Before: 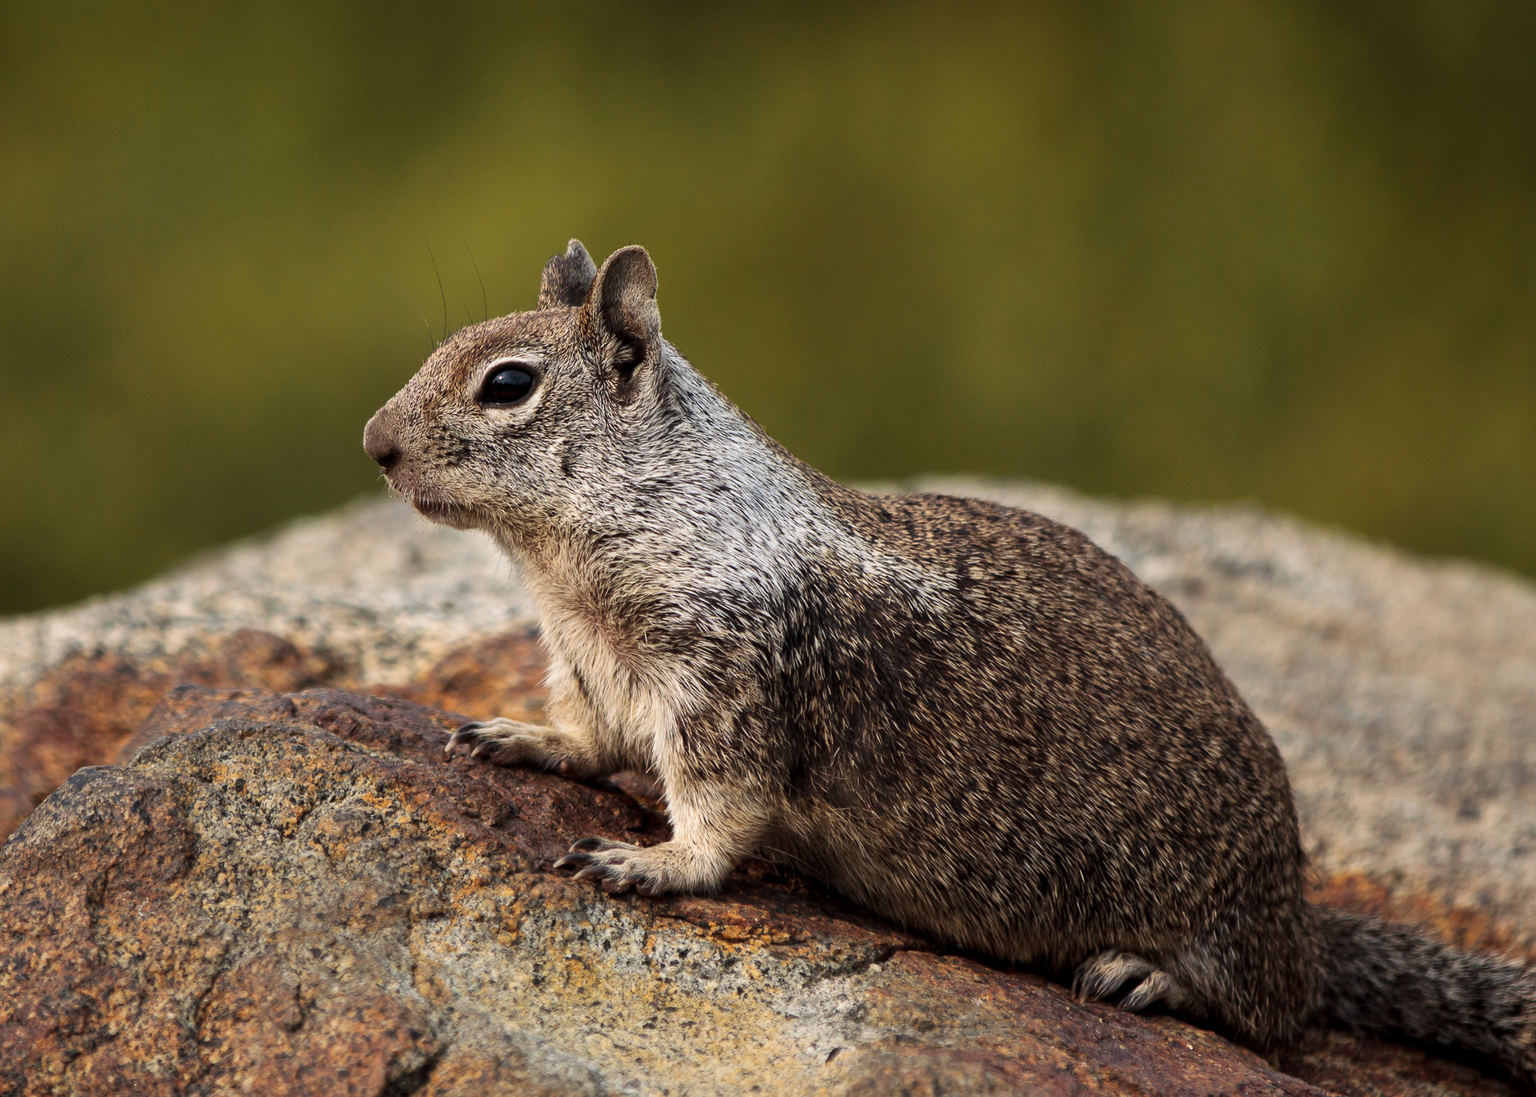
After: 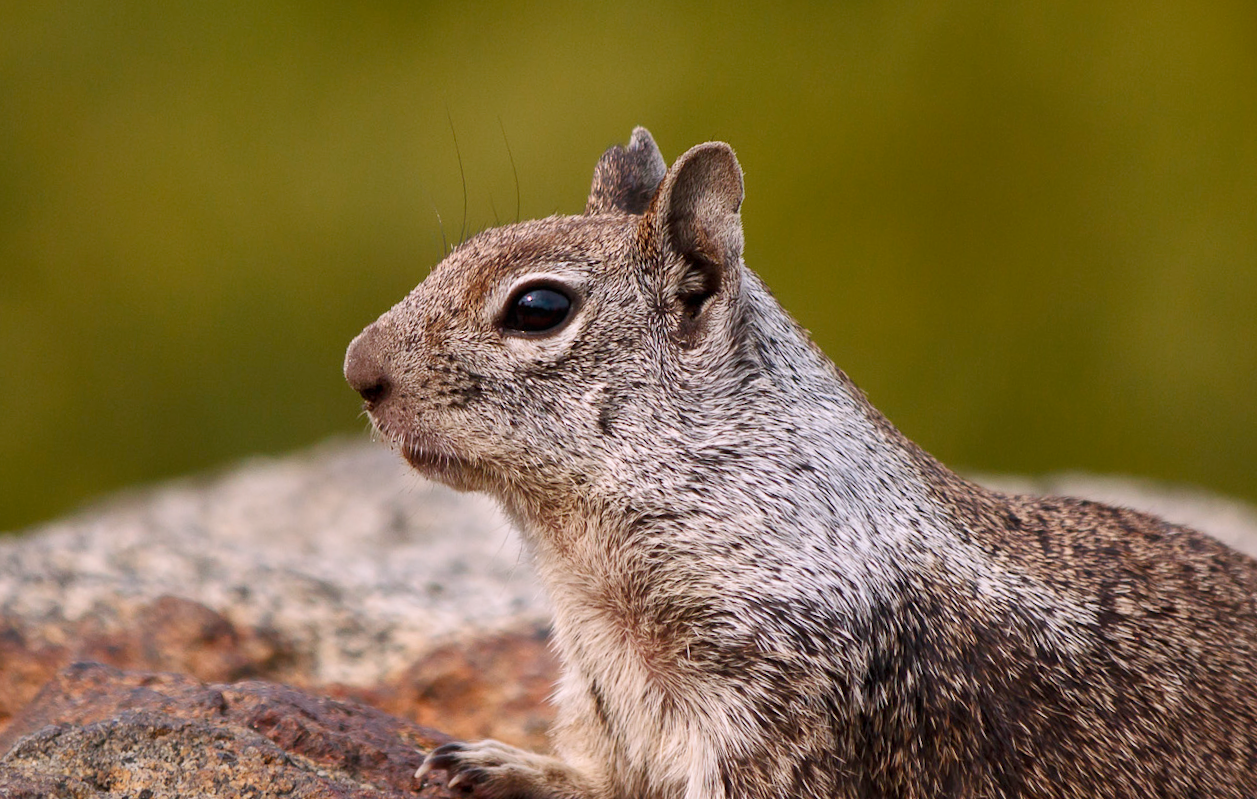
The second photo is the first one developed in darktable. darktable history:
white balance: red 1.05, blue 1.072
crop and rotate: angle -4.99°, left 2.122%, top 6.945%, right 27.566%, bottom 30.519%
color balance rgb: shadows lift › chroma 1%, shadows lift › hue 113°, highlights gain › chroma 0.2%, highlights gain › hue 333°, perceptual saturation grading › global saturation 20%, perceptual saturation grading › highlights -50%, perceptual saturation grading › shadows 25%, contrast -10%
bloom: size 15%, threshold 97%, strength 7%
exposure: exposure 0.2 EV, compensate highlight preservation false
